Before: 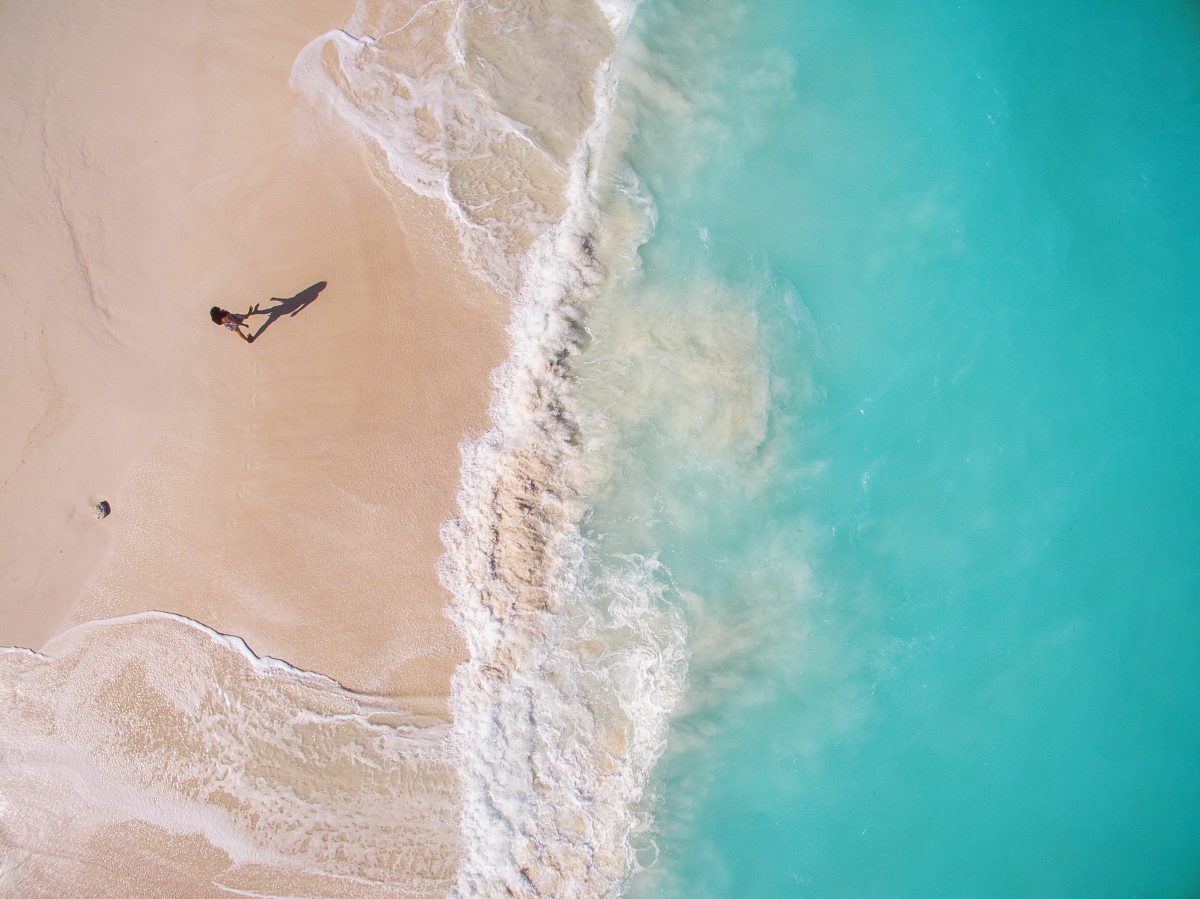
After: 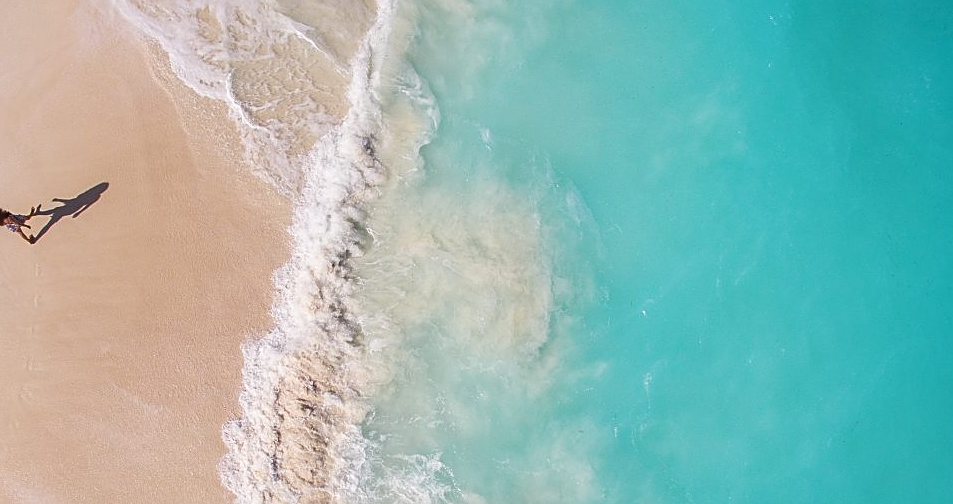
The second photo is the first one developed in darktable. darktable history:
crop: left 18.241%, top 11.107%, right 2.295%, bottom 32.752%
sharpen: on, module defaults
